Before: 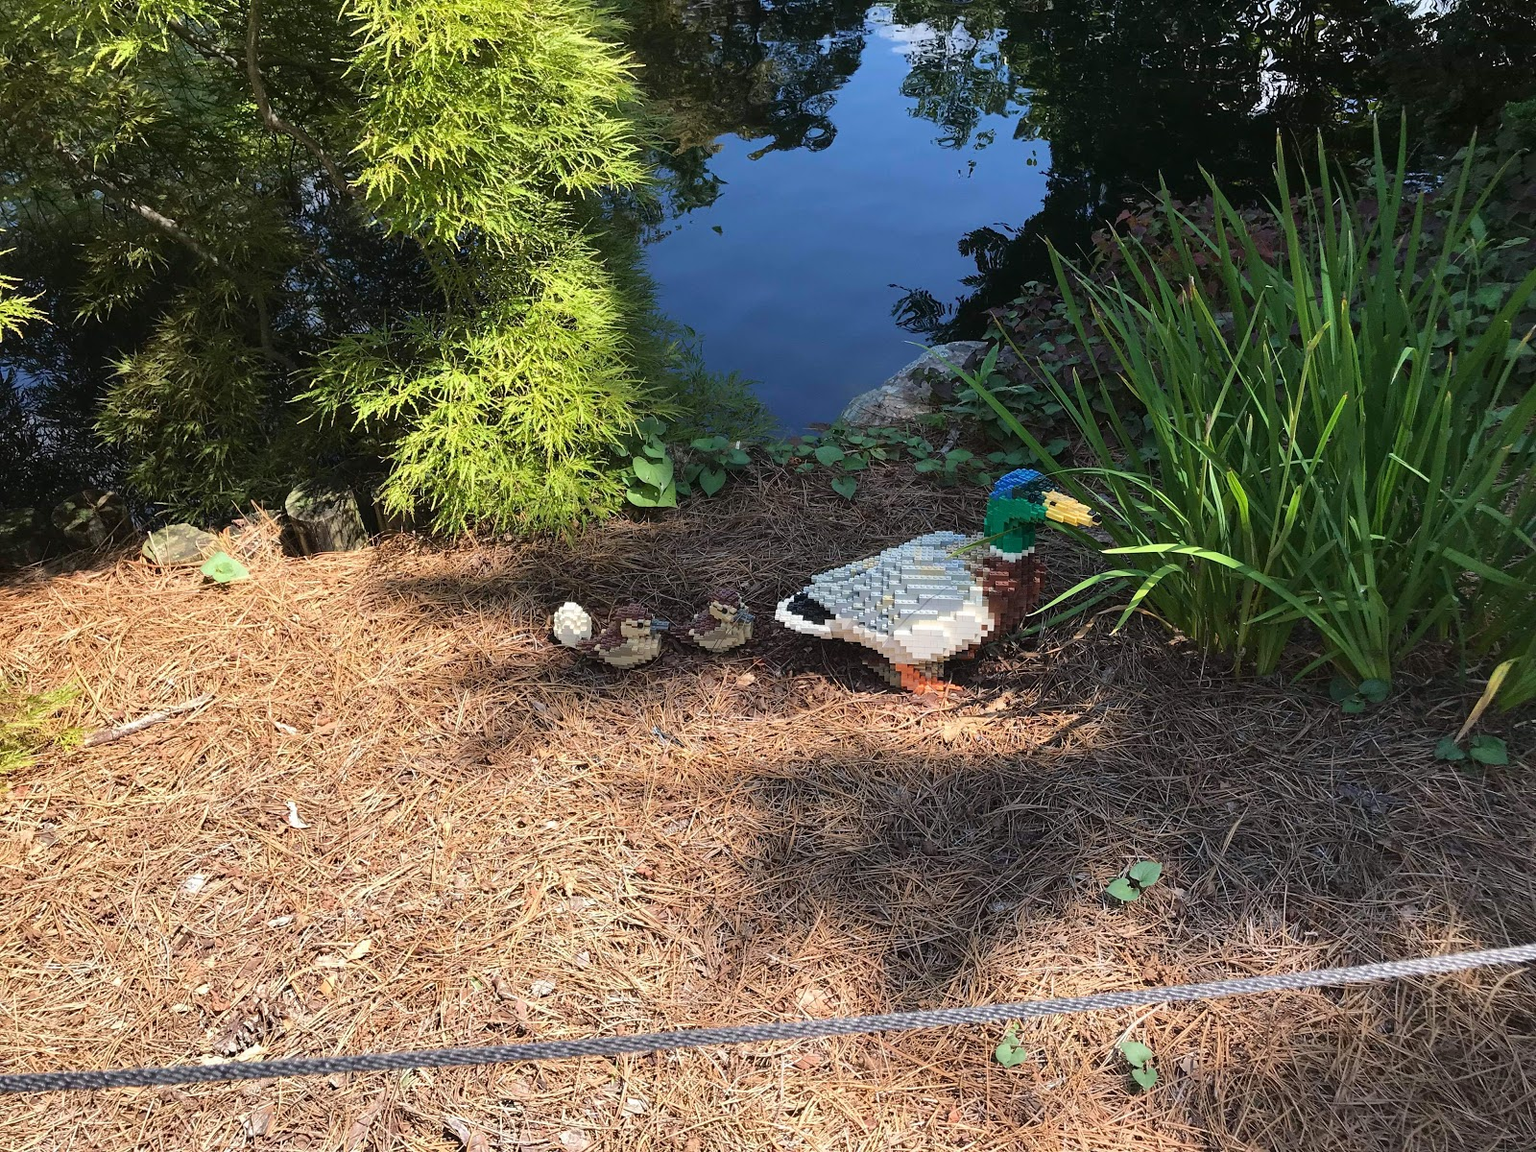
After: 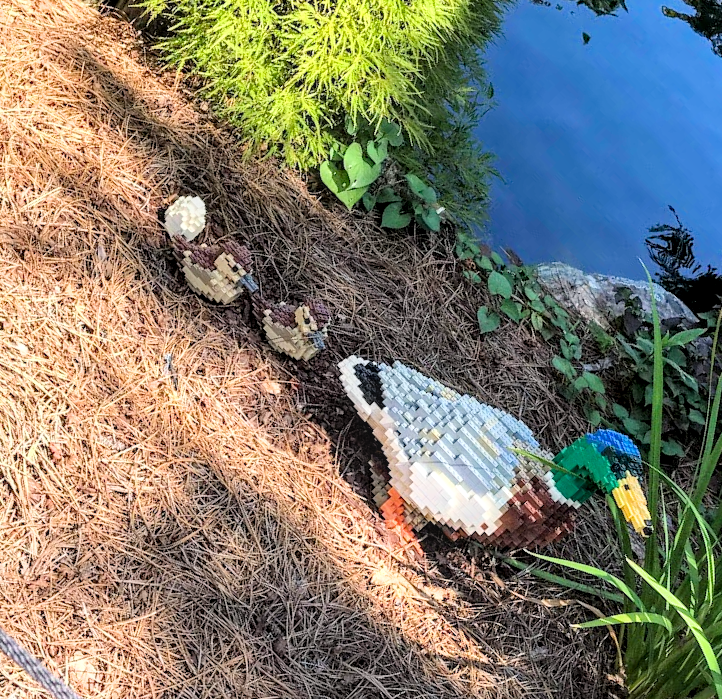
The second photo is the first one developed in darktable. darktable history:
haze removal: compatibility mode true, adaptive false
contrast brightness saturation: saturation 0.099
exposure: exposure 0.92 EV, compensate highlight preservation false
local contrast: highlights 63%, detail 143%, midtone range 0.432
crop and rotate: angle -45.57°, top 16.302%, right 0.819%, bottom 11.72%
filmic rgb: black relative exposure -7.91 EV, white relative exposure 4.15 EV, hardness 4.06, latitude 50.88%, contrast 1.008, shadows ↔ highlights balance 5.74%, color science v6 (2022)
